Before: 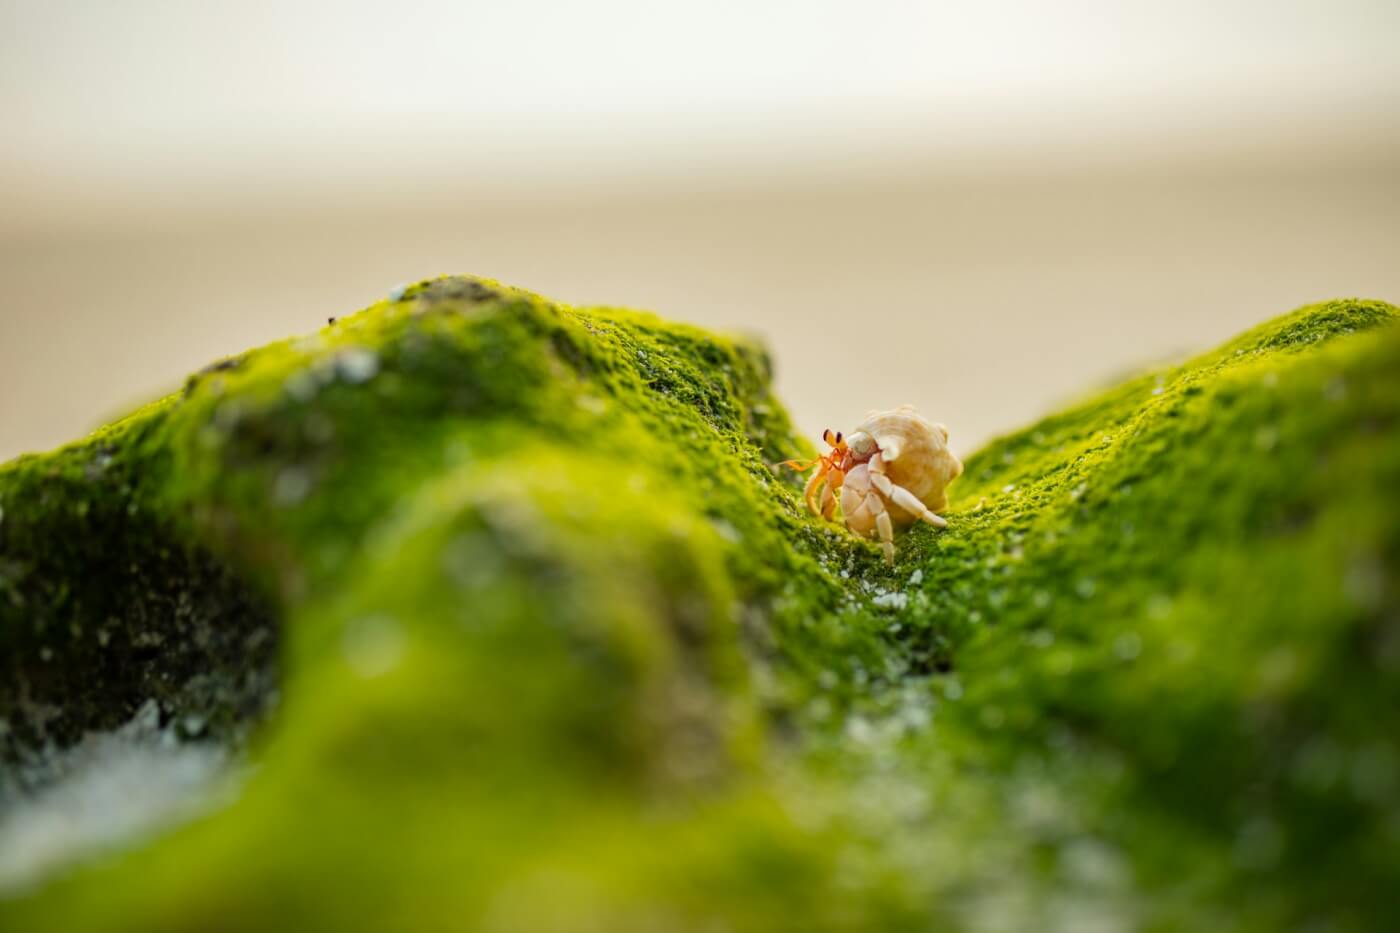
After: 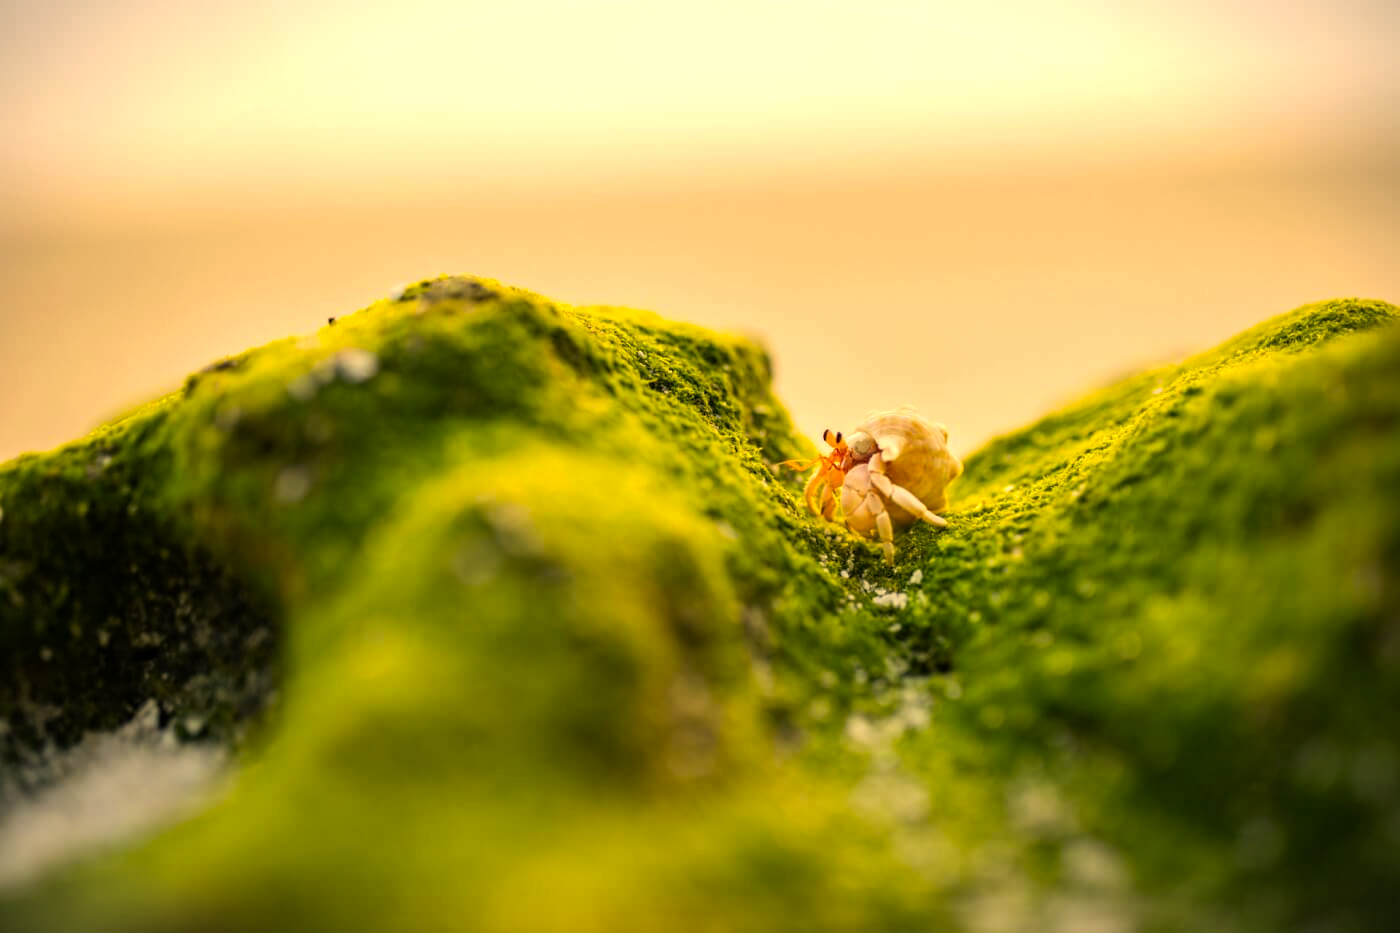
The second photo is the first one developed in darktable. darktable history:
color correction: highlights a* 15, highlights b* 31.55
vignetting: fall-off start 100%, fall-off radius 64.94%, automatic ratio true, unbound false
tone equalizer: -8 EV -0.417 EV, -7 EV -0.389 EV, -6 EV -0.333 EV, -5 EV -0.222 EV, -3 EV 0.222 EV, -2 EV 0.333 EV, -1 EV 0.389 EV, +0 EV 0.417 EV, edges refinement/feathering 500, mask exposure compensation -1.57 EV, preserve details no
